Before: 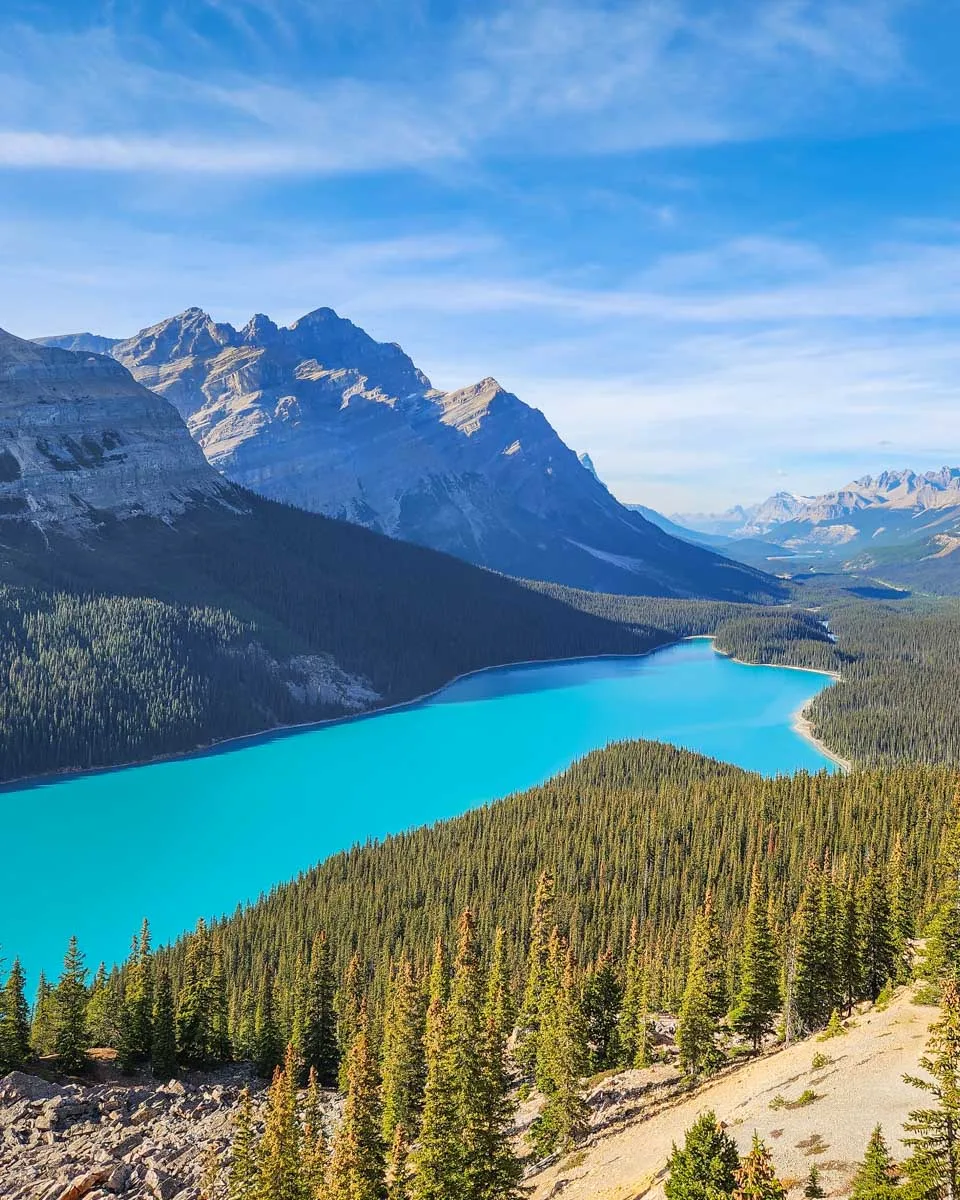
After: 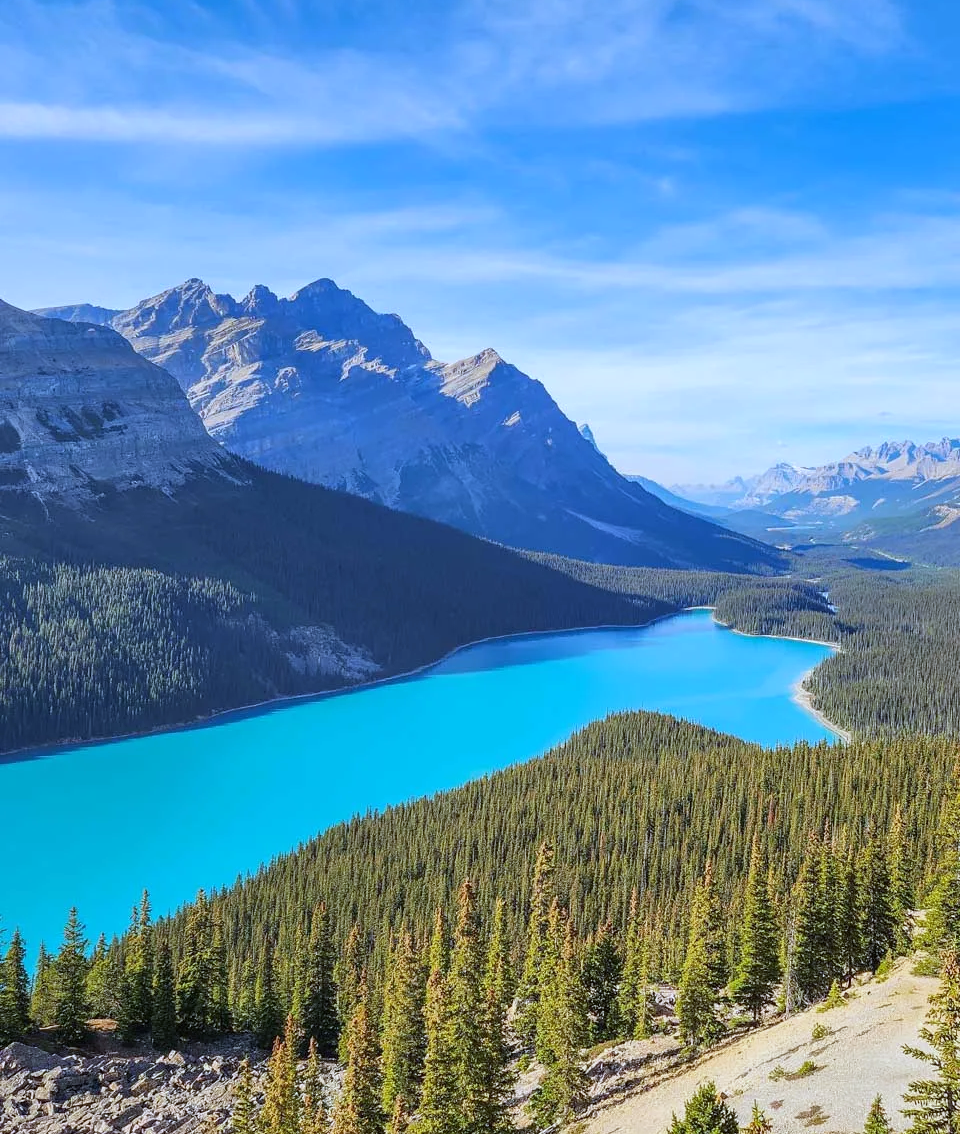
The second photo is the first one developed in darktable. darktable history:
crop and rotate: top 2.479%, bottom 3.018%
white balance: red 0.931, blue 1.11
